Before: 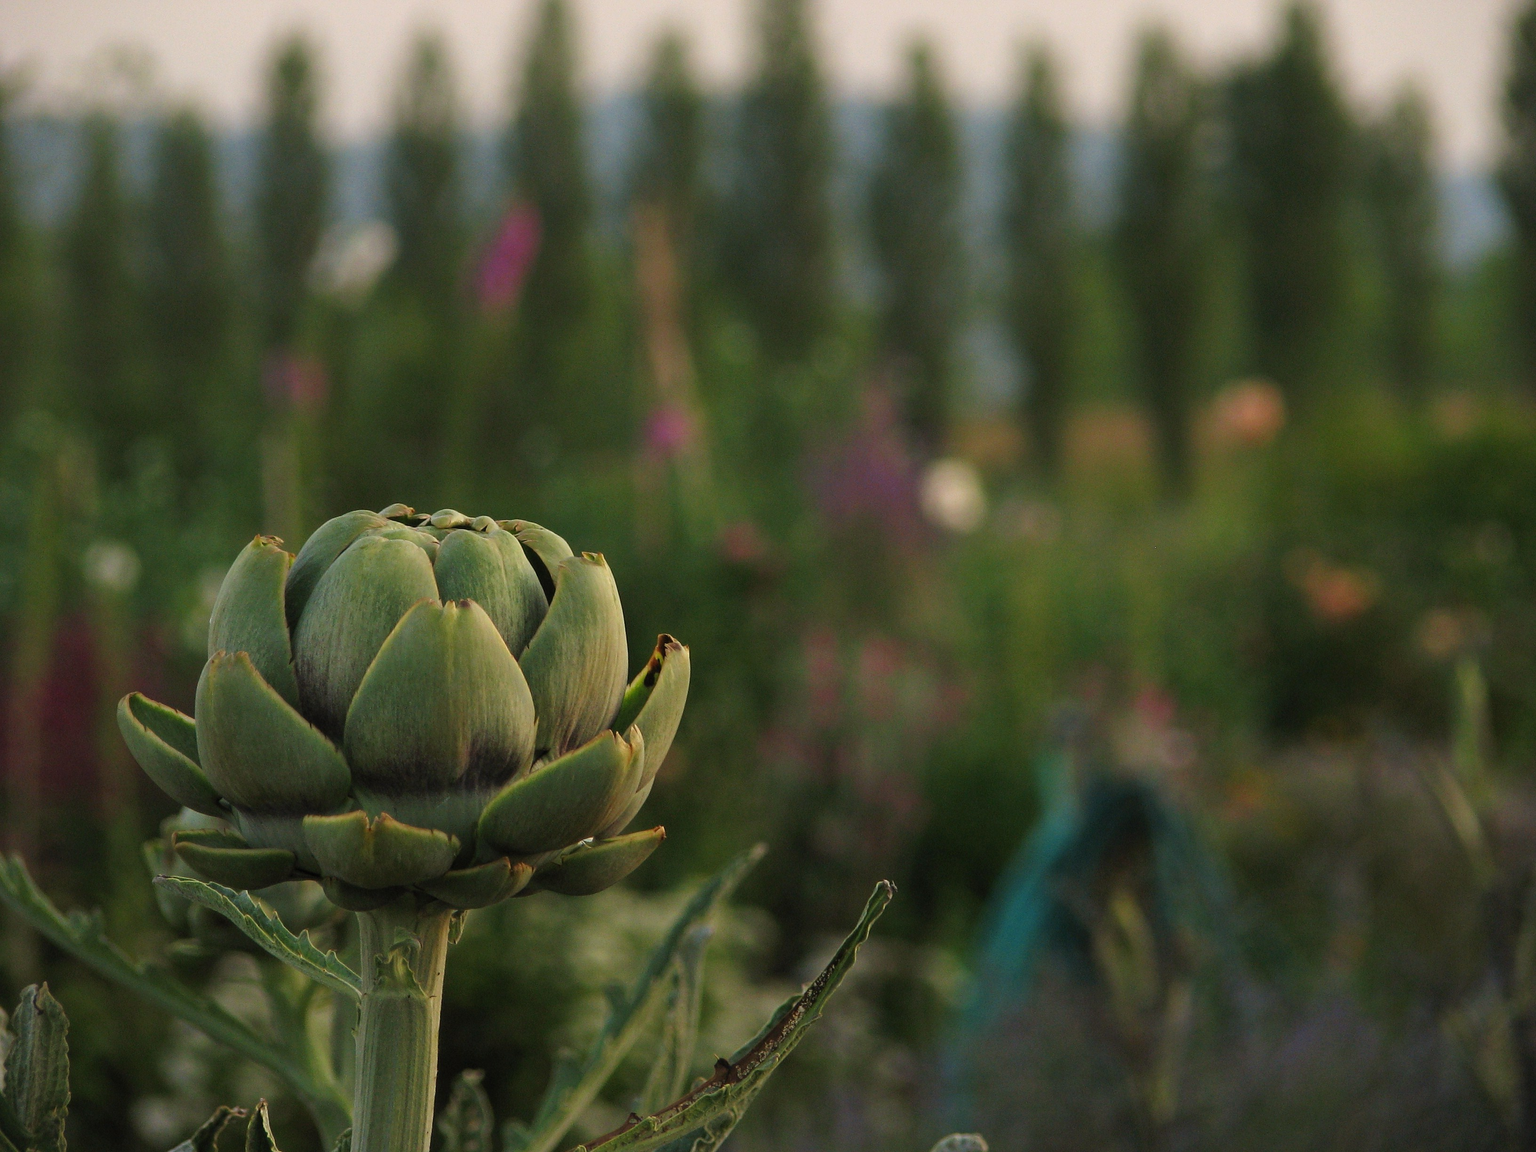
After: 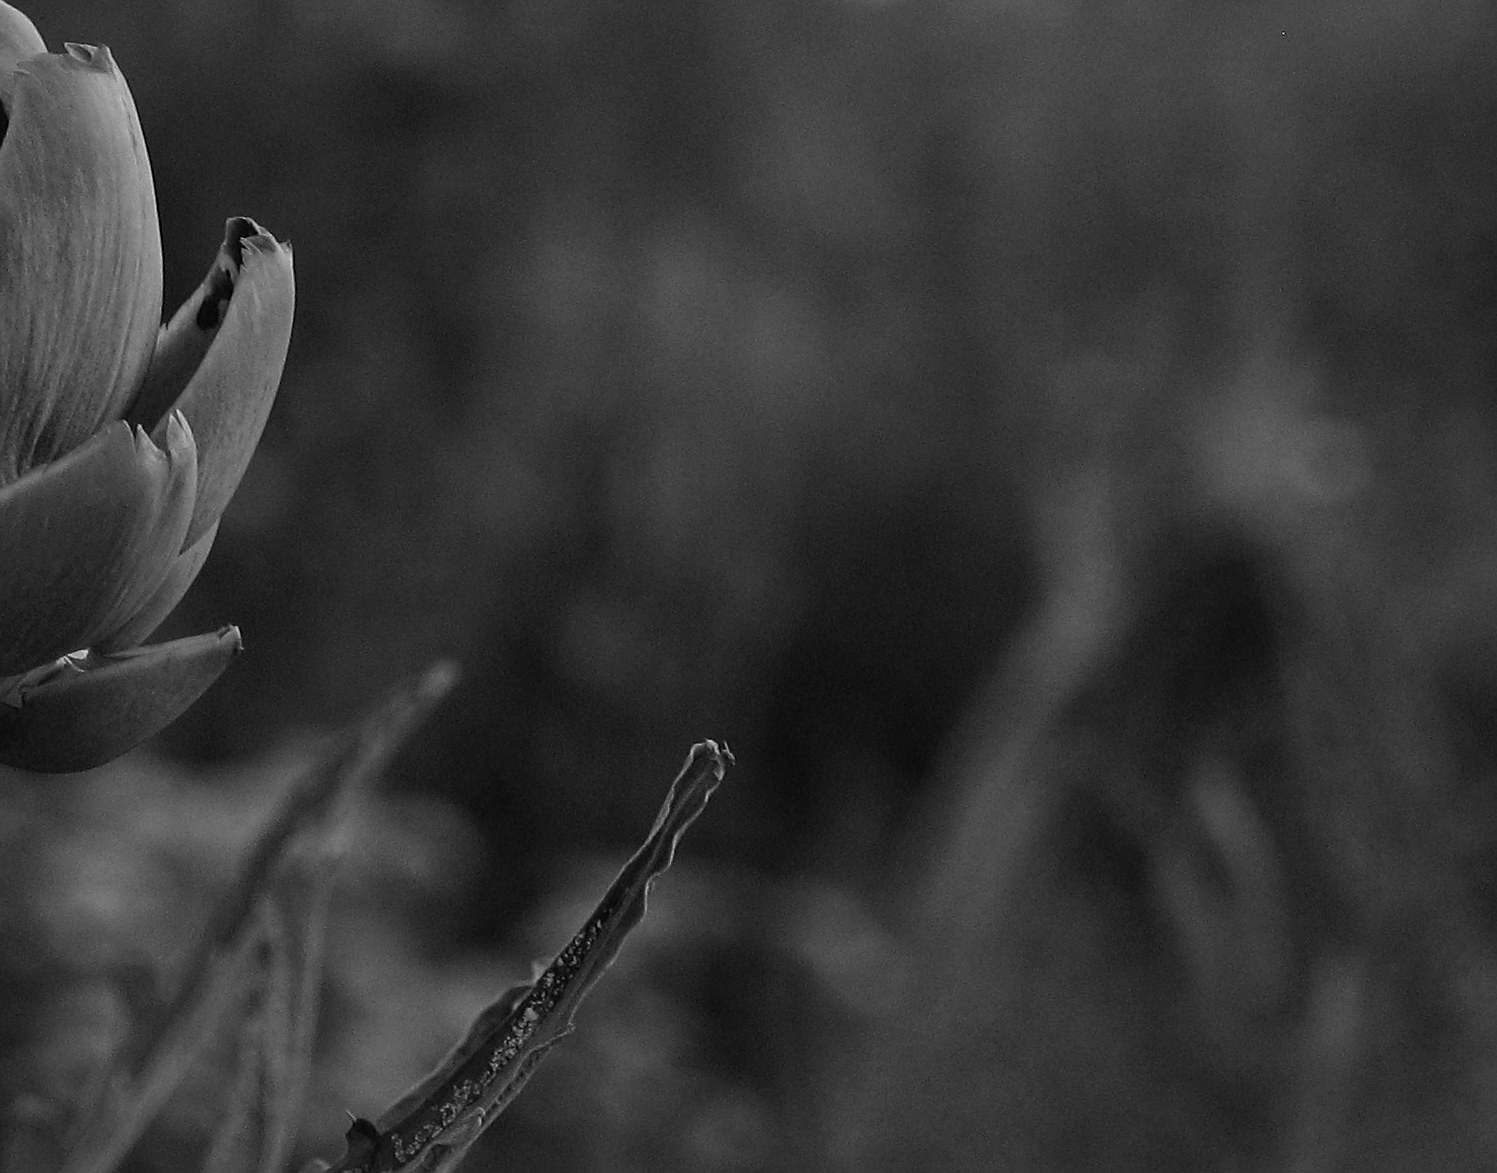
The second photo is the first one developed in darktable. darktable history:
crop: left 35.922%, top 46.179%, right 18.192%, bottom 5.889%
sharpen: amount 0.213
color calibration: output gray [0.253, 0.26, 0.487, 0], illuminant same as pipeline (D50), adaptation XYZ, x 0.346, y 0.358, temperature 5013.94 K
